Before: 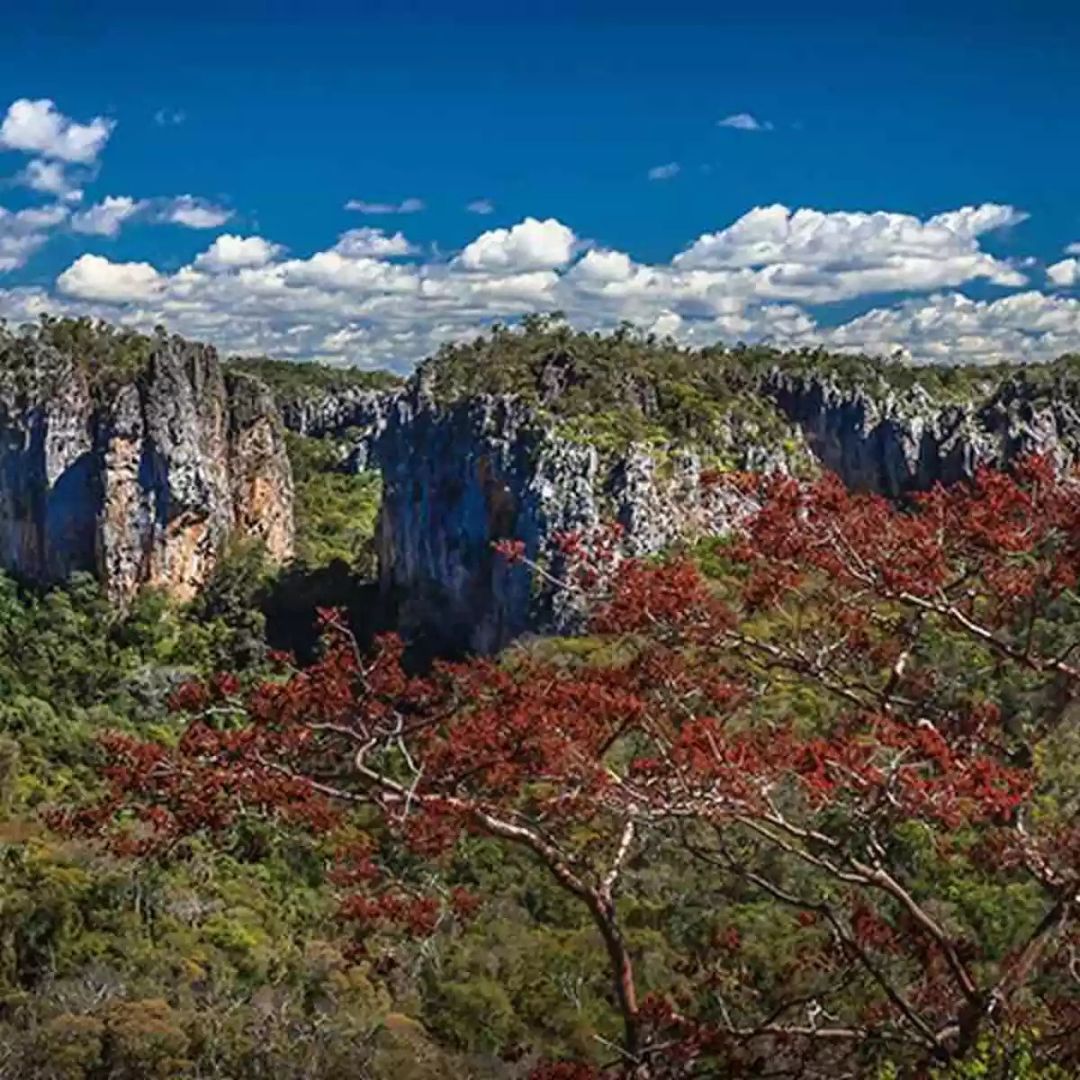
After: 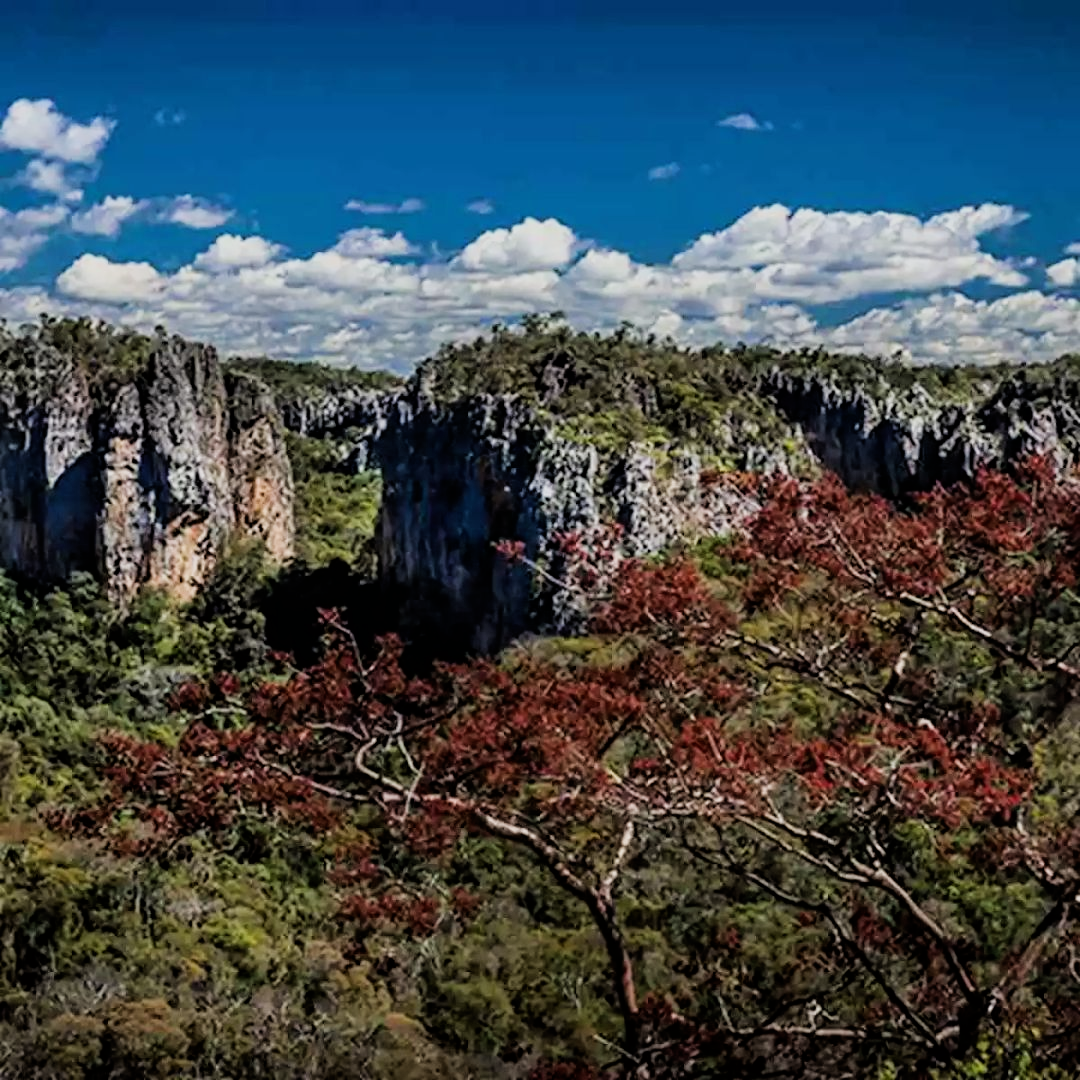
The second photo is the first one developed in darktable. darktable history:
filmic rgb: black relative exposure -5 EV, hardness 2.88, contrast 1.2, highlights saturation mix -30%
